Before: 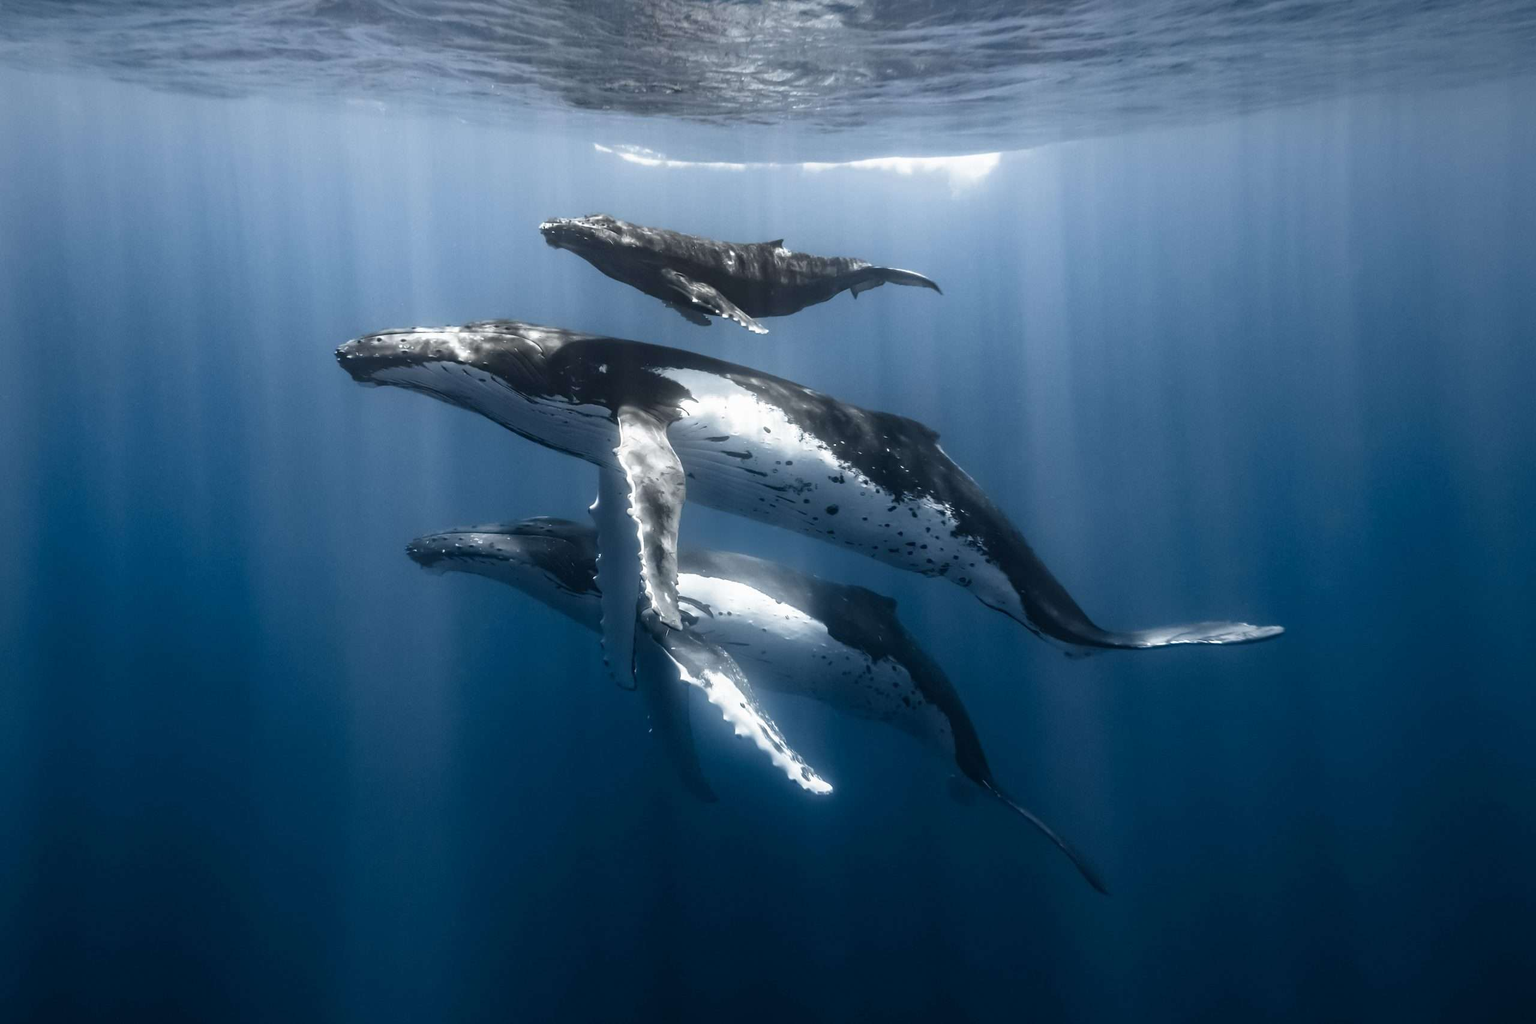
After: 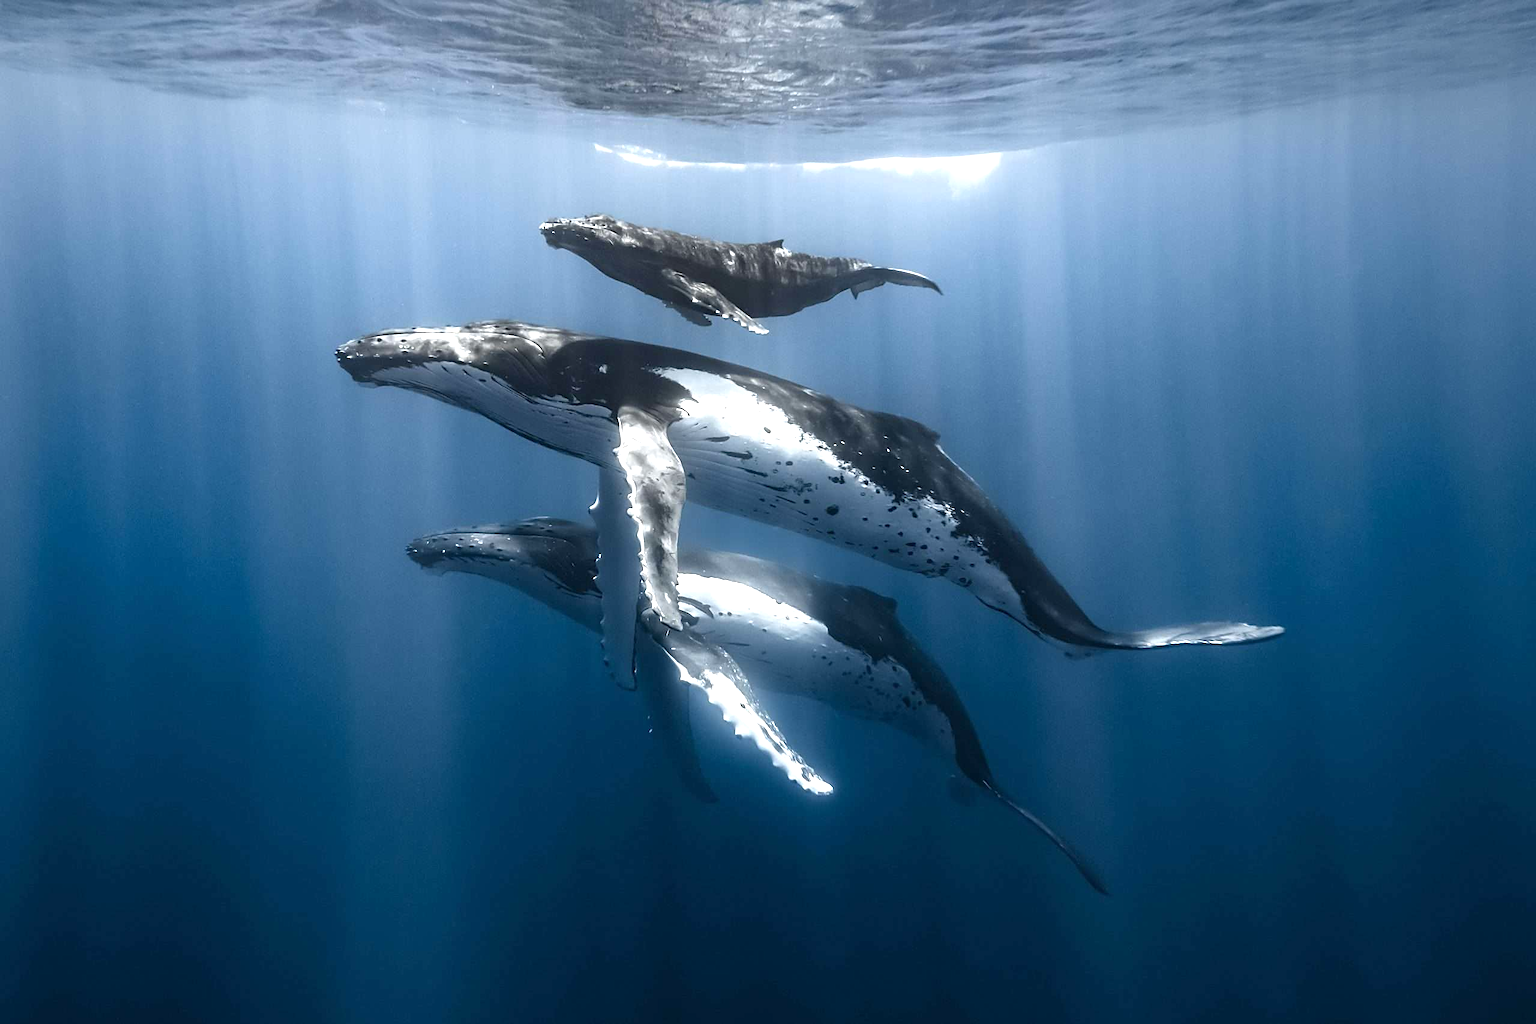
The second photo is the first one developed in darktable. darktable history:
exposure: exposure 0.493 EV, compensate highlight preservation false
sharpen: on, module defaults
